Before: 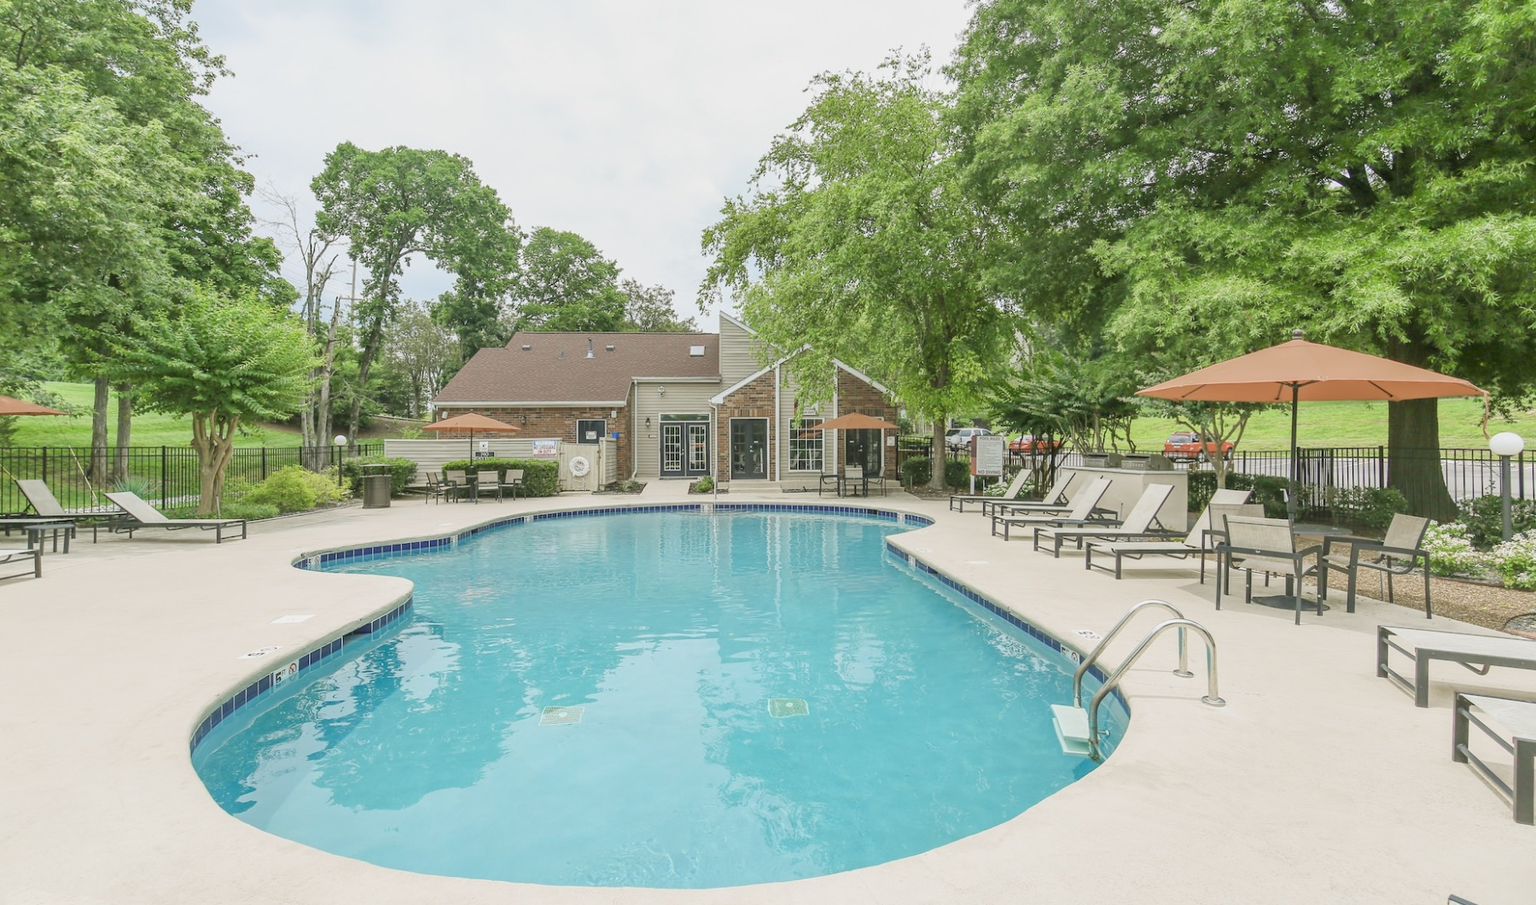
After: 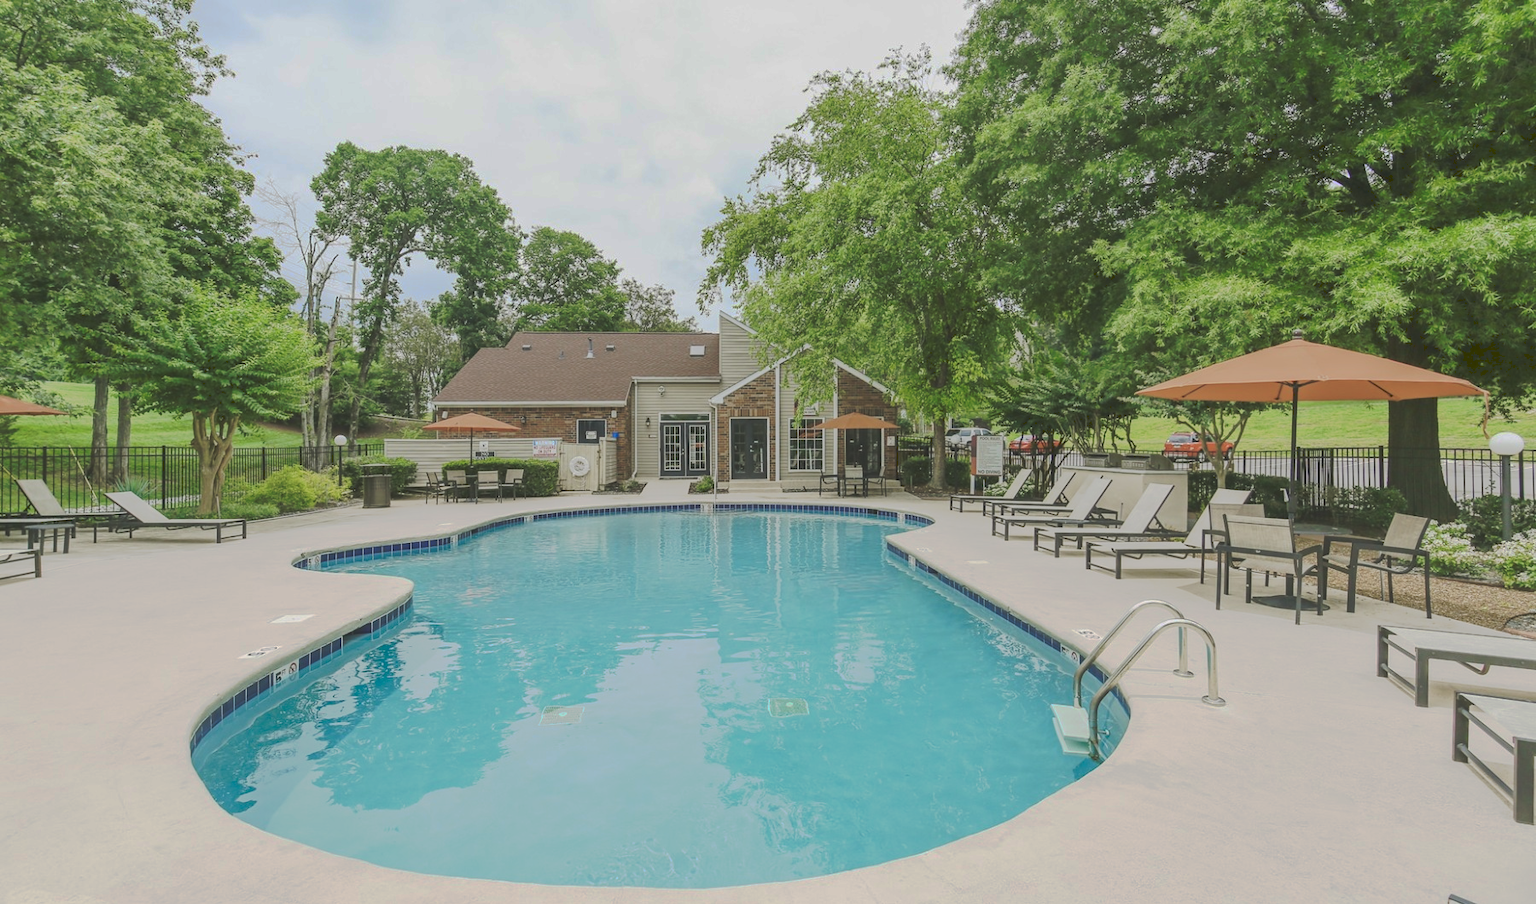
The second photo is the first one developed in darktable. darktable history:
contrast brightness saturation: contrast 0.13, brightness -0.05, saturation 0.16
tone curve: curves: ch0 [(0, 0) (0.003, 0.149) (0.011, 0.152) (0.025, 0.154) (0.044, 0.164) (0.069, 0.179) (0.1, 0.194) (0.136, 0.211) (0.177, 0.232) (0.224, 0.258) (0.277, 0.289) (0.335, 0.326) (0.399, 0.371) (0.468, 0.438) (0.543, 0.504) (0.623, 0.569) (0.709, 0.642) (0.801, 0.716) (0.898, 0.775) (1, 1)], preserve colors none
